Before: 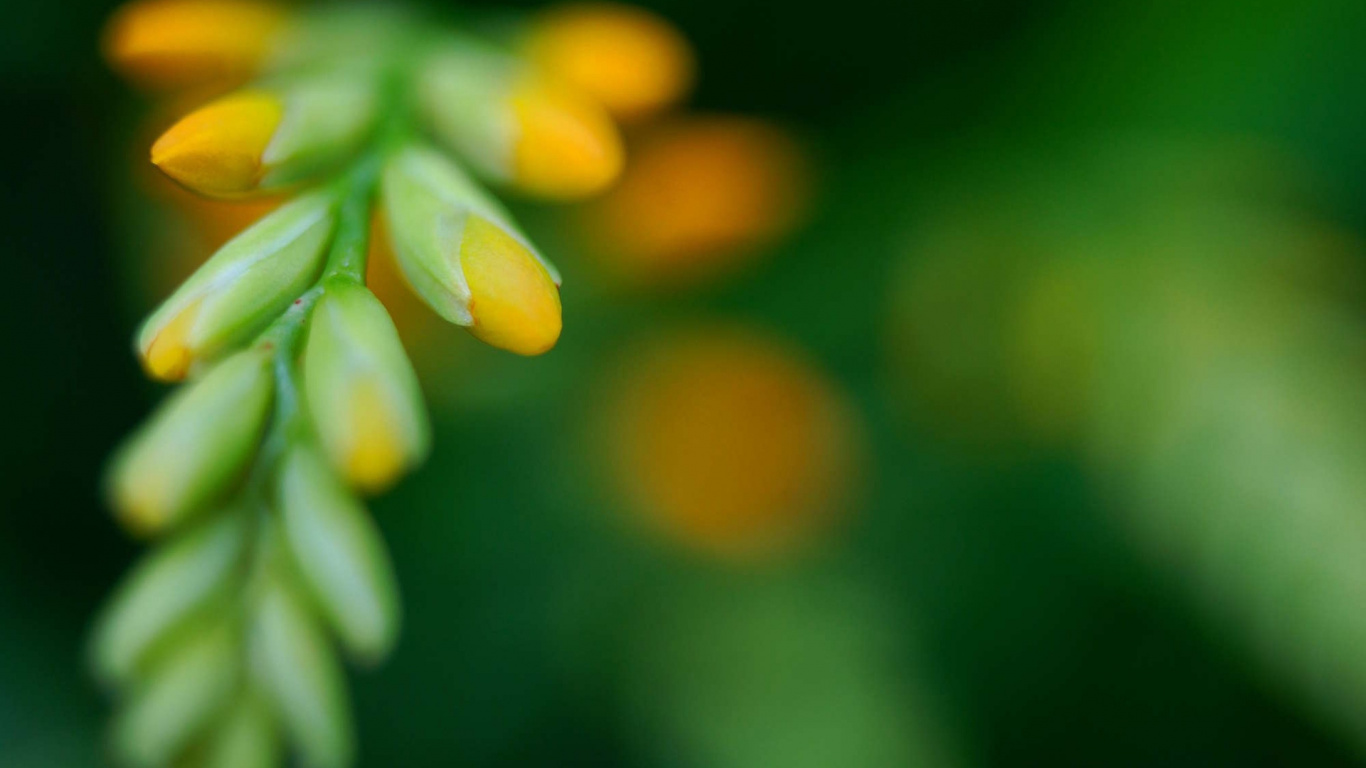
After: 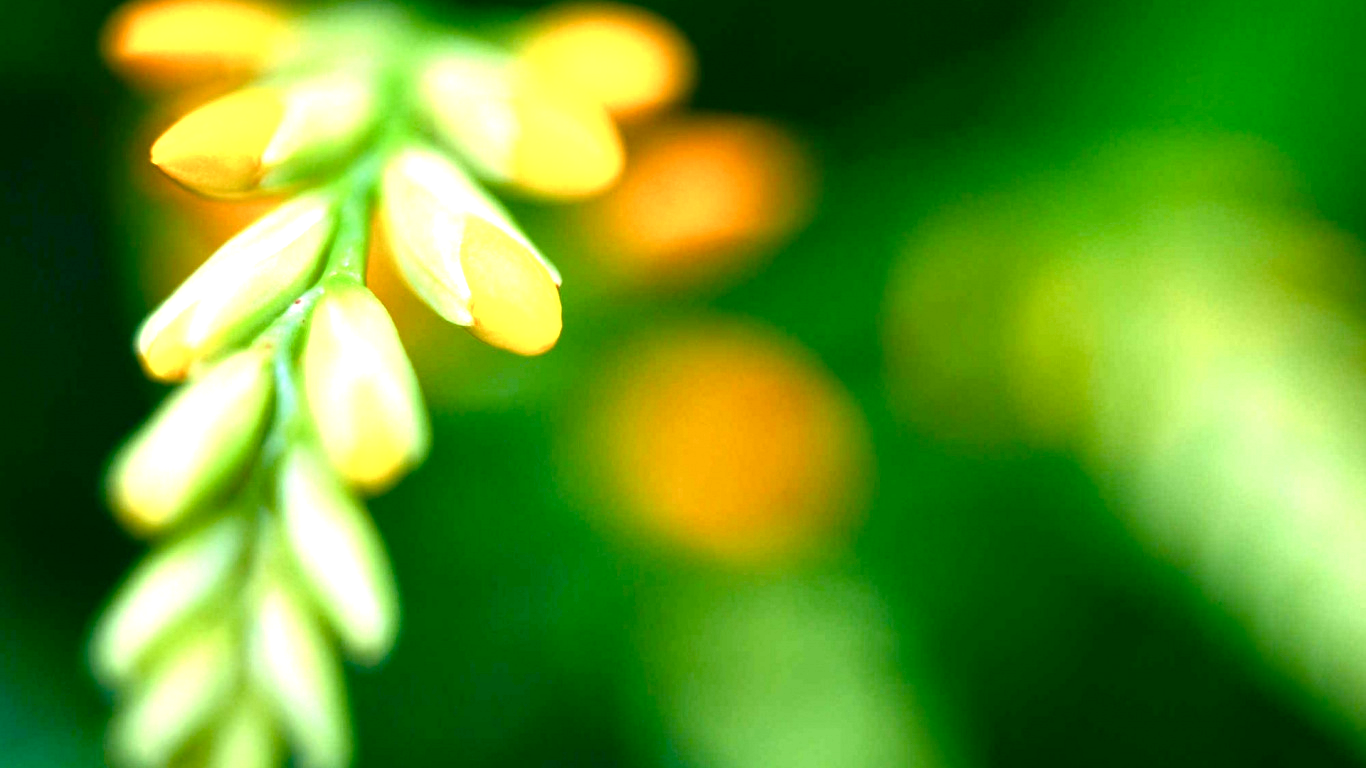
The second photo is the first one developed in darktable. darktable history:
color balance rgb: shadows lift › chroma 1%, shadows lift › hue 217.2°, power › hue 310.8°, highlights gain › chroma 2%, highlights gain › hue 44.4°, global offset › luminance 0.25%, global offset › hue 171.6°, perceptual saturation grading › global saturation 14.09%, perceptual saturation grading › highlights -30%, perceptual saturation grading › shadows 50.67%, global vibrance 25%, contrast 20%
exposure: black level correction 0, exposure 1.4 EV, compensate highlight preservation false
